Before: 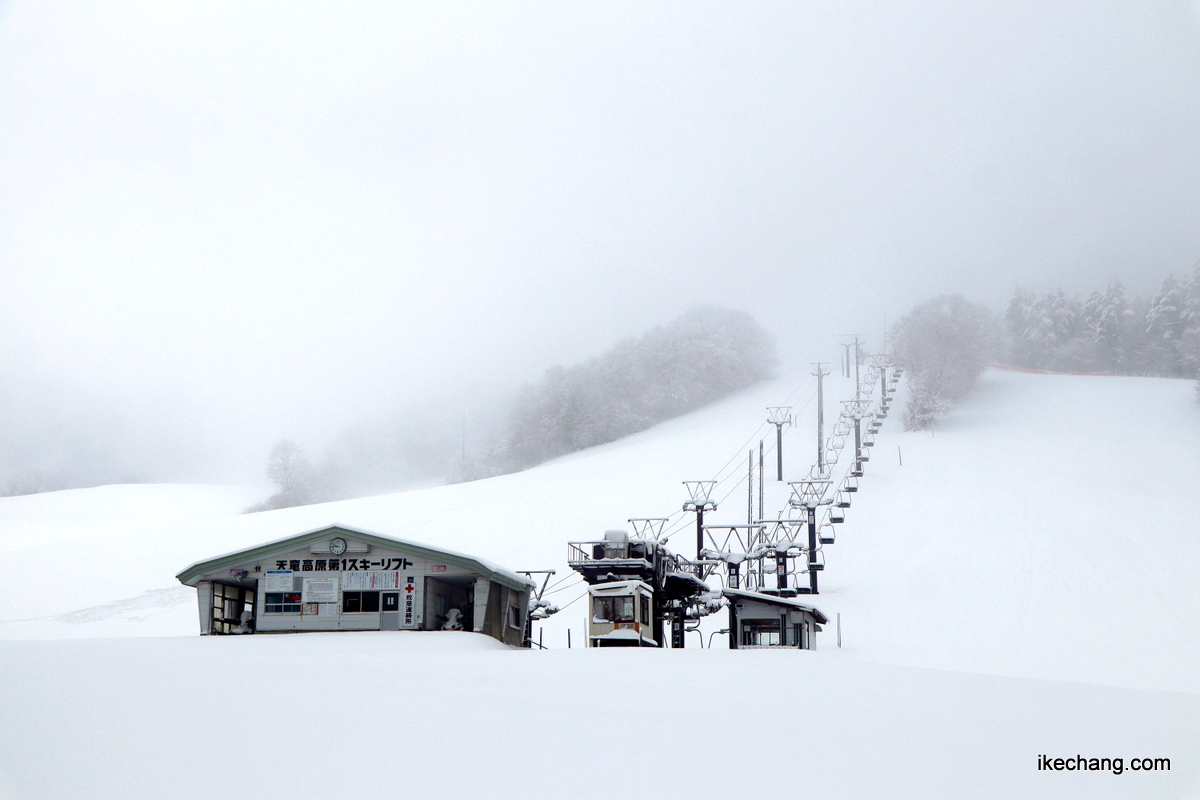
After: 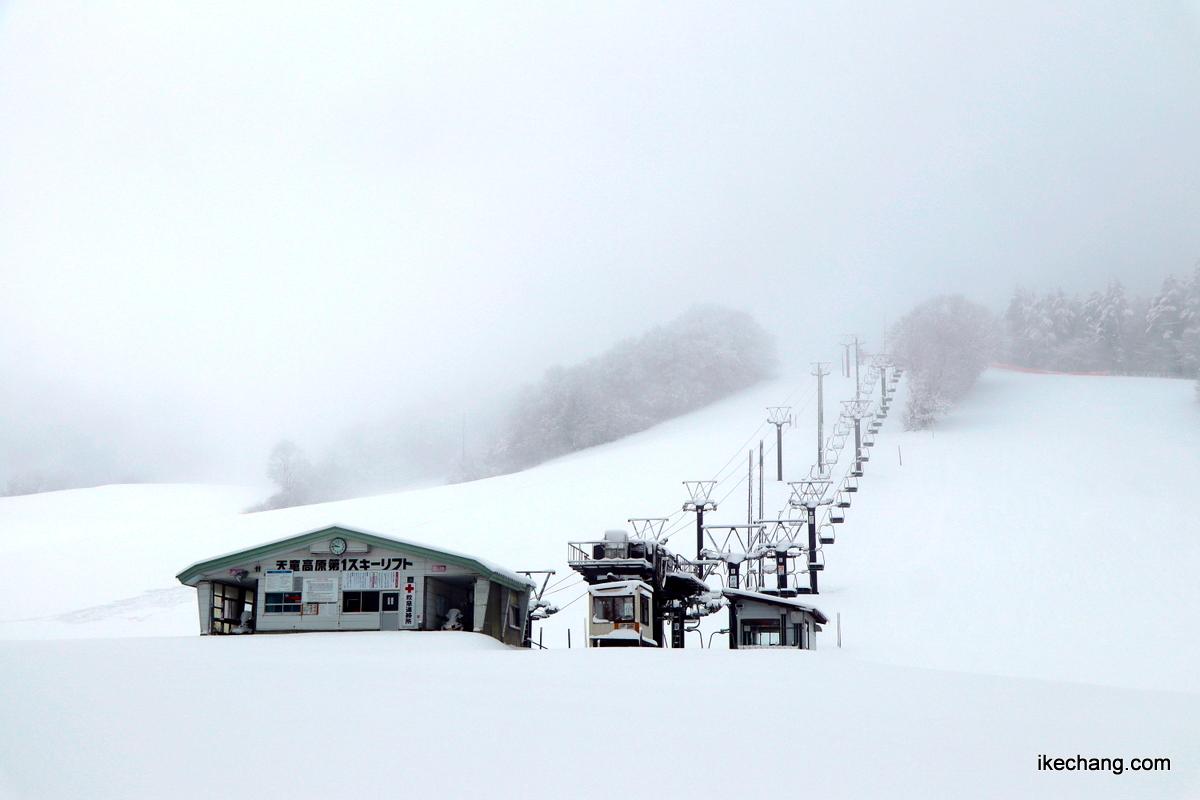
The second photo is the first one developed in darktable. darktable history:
tone curve: curves: ch0 [(0, 0) (0.183, 0.152) (0.571, 0.594) (1, 1)]; ch1 [(0, 0) (0.394, 0.307) (0.5, 0.5) (0.586, 0.597) (0.625, 0.647) (1, 1)]; ch2 [(0, 0) (0.5, 0.5) (0.604, 0.616) (1, 1)], color space Lab, independent channels, preserve colors none
